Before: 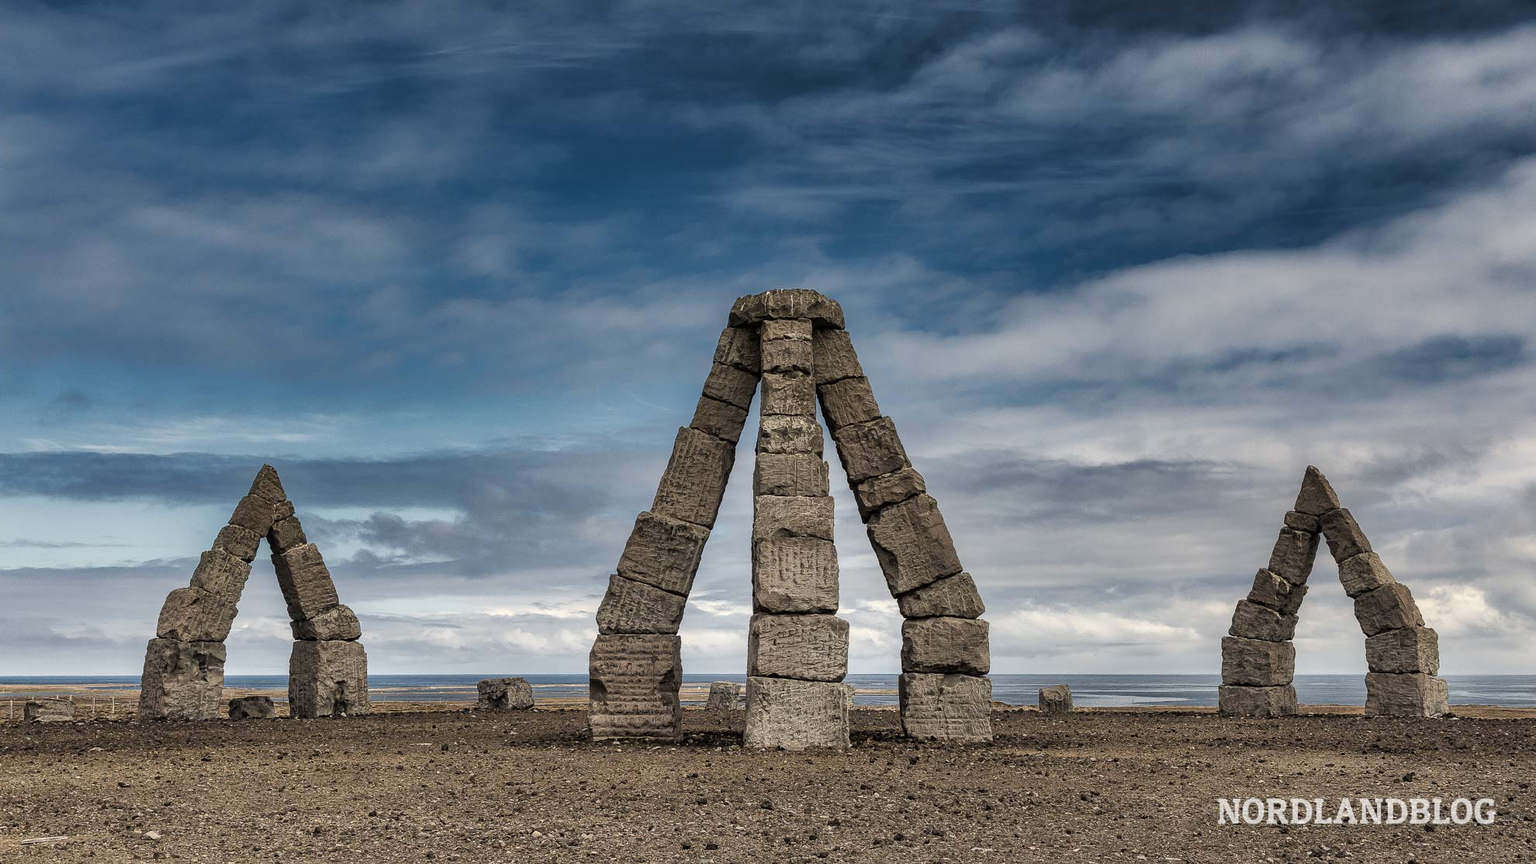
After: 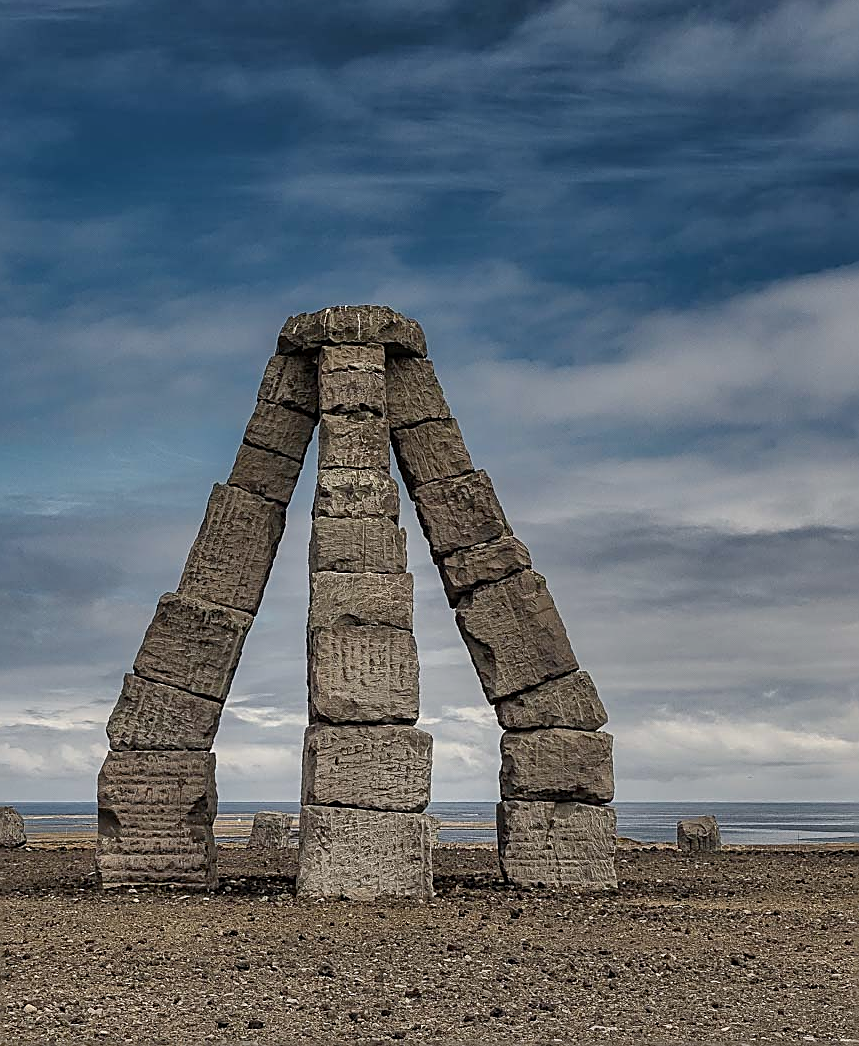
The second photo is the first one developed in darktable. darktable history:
crop: left 33.452%, top 6.025%, right 23.155%
tone equalizer: -8 EV 0.25 EV, -7 EV 0.417 EV, -6 EV 0.417 EV, -5 EV 0.25 EV, -3 EV -0.25 EV, -2 EV -0.417 EV, -1 EV -0.417 EV, +0 EV -0.25 EV, edges refinement/feathering 500, mask exposure compensation -1.57 EV, preserve details guided filter
sharpen: amount 0.901
